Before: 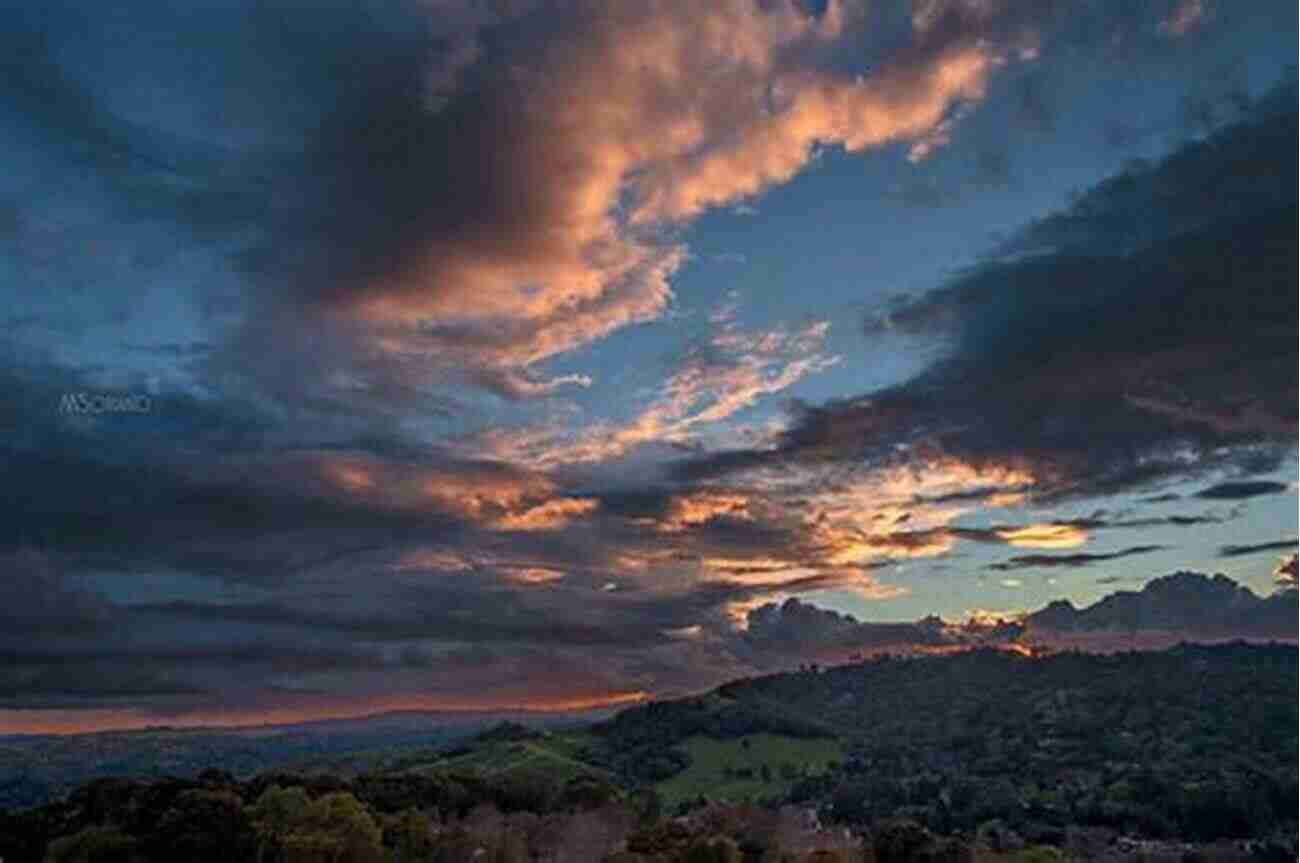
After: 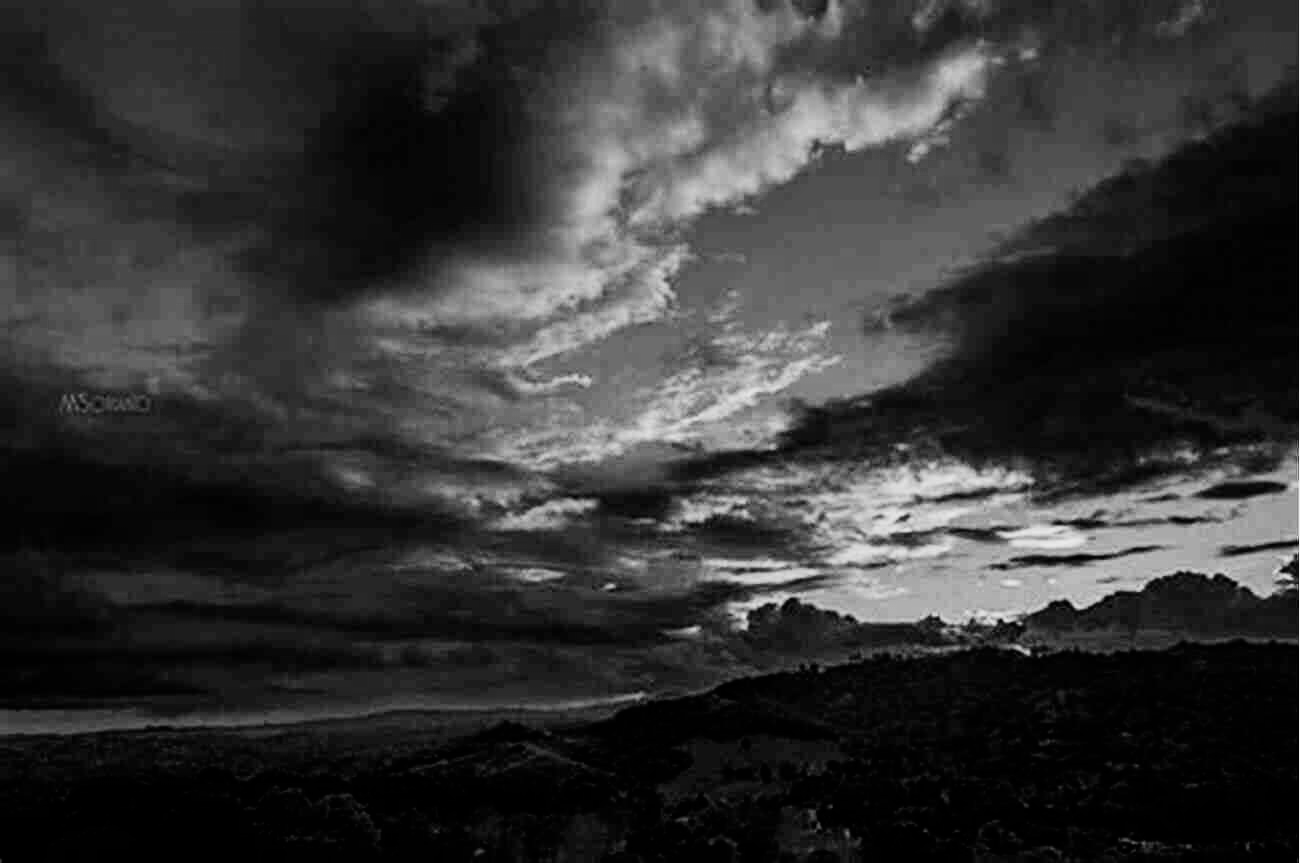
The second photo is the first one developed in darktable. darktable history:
monochrome: on, module defaults
color balance rgb: linear chroma grading › global chroma 9%, perceptual saturation grading › global saturation 36%, perceptual saturation grading › shadows 35%, perceptual brilliance grading › global brilliance 15%, perceptual brilliance grading › shadows -35%, global vibrance 15%
filmic rgb: black relative exposure -5 EV, hardness 2.88, contrast 1.3, highlights saturation mix -30%
